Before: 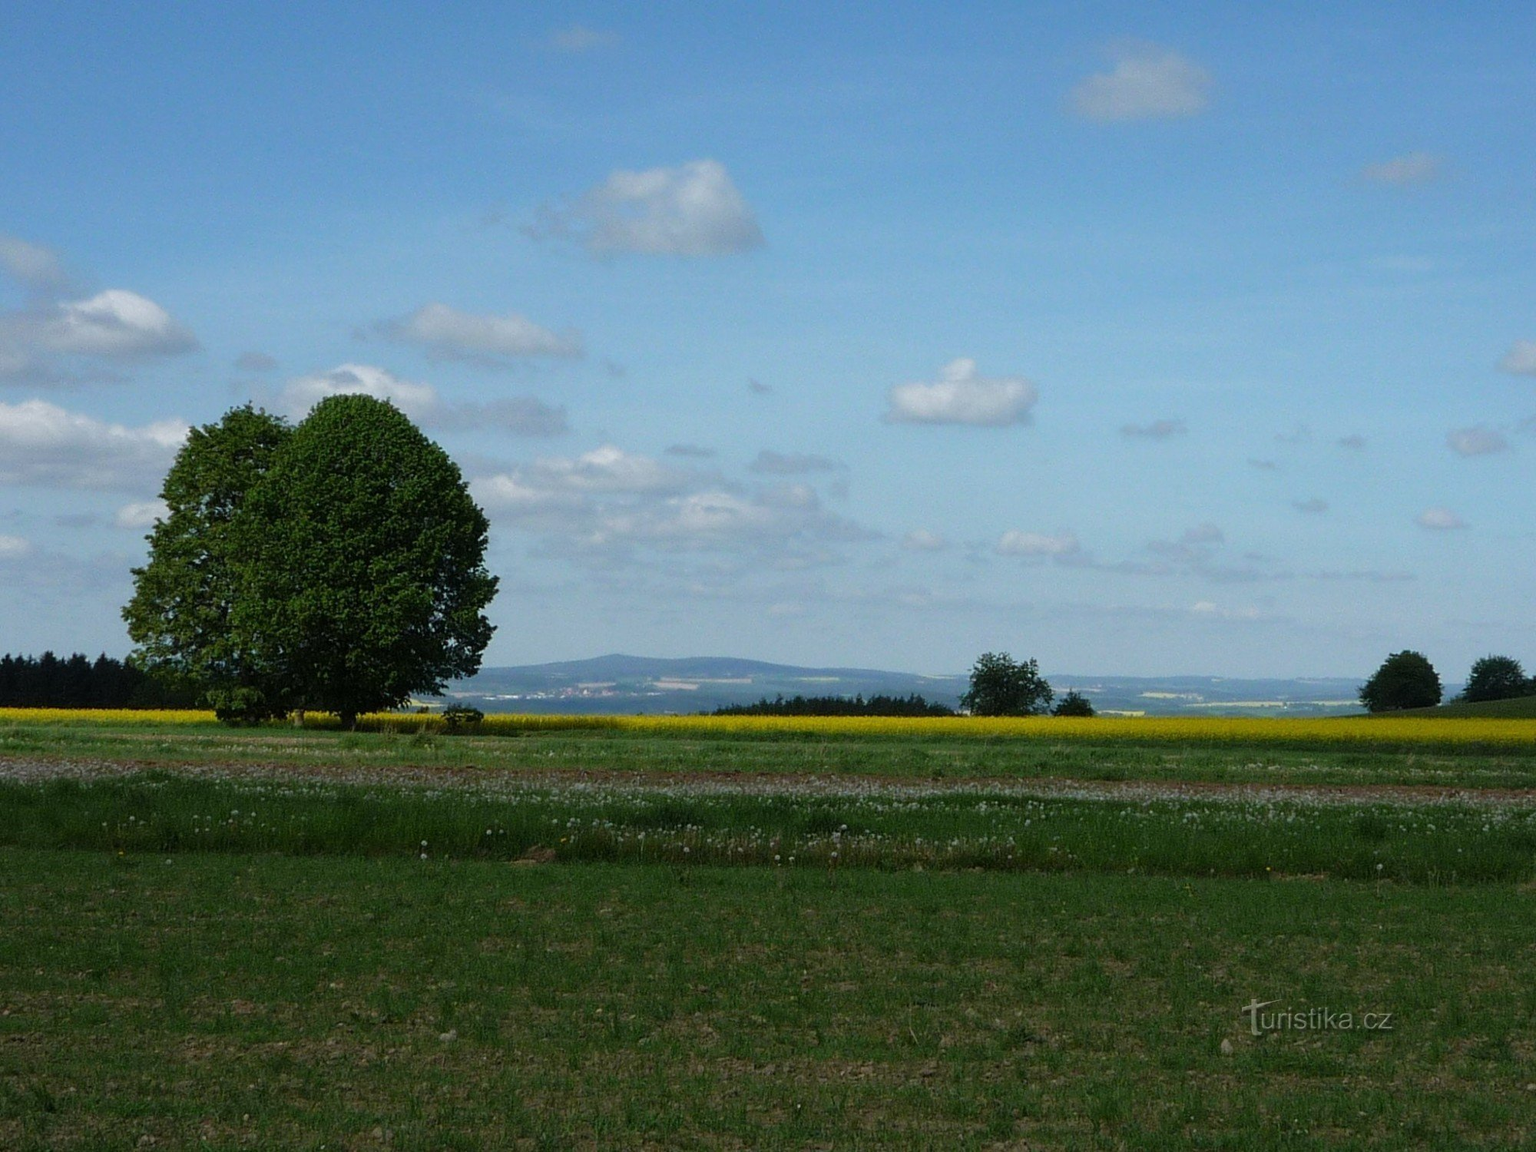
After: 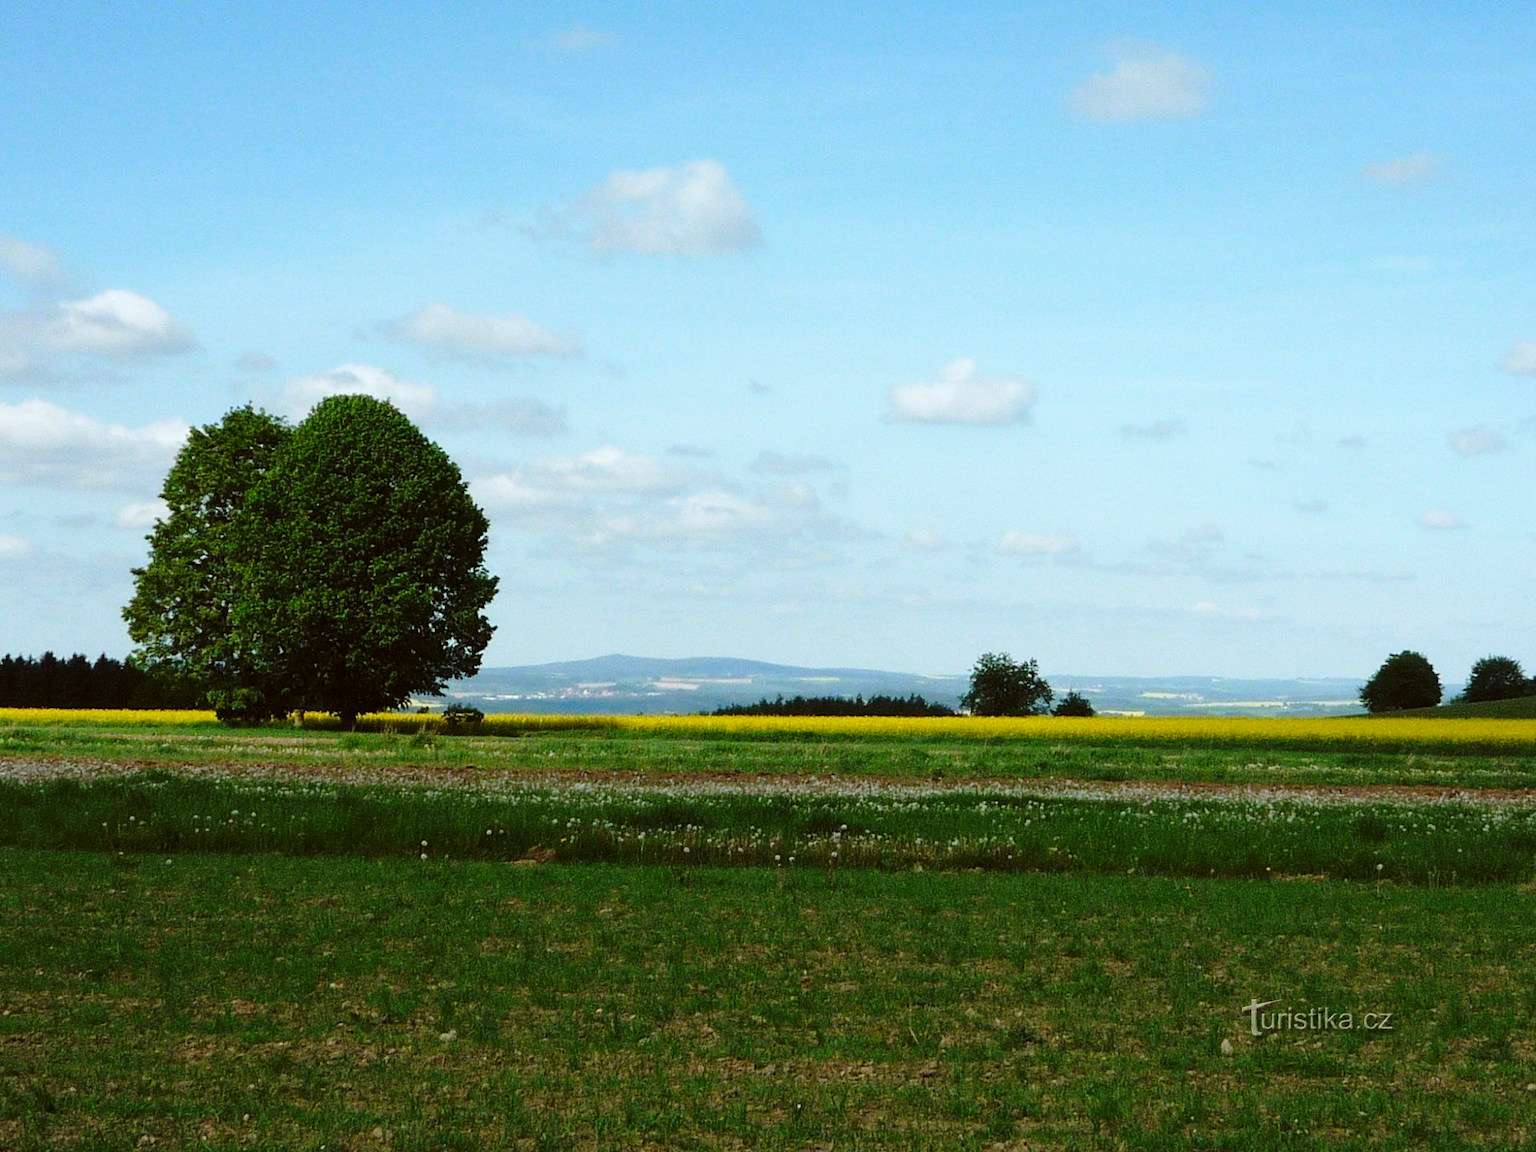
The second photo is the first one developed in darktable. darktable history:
color zones: curves: ch0 [(0.068, 0.464) (0.25, 0.5) (0.48, 0.508) (0.75, 0.536) (0.886, 0.476) (0.967, 0.456)]; ch1 [(0.066, 0.456) (0.25, 0.5) (0.616, 0.508) (0.746, 0.56) (0.934, 0.444)]
white balance: red 1.045, blue 0.932
base curve: curves: ch0 [(0, 0) (0.028, 0.03) (0.121, 0.232) (0.46, 0.748) (0.859, 0.968) (1, 1)], preserve colors none
color correction: highlights a* -3.28, highlights b* -6.24, shadows a* 3.1, shadows b* 5.19
